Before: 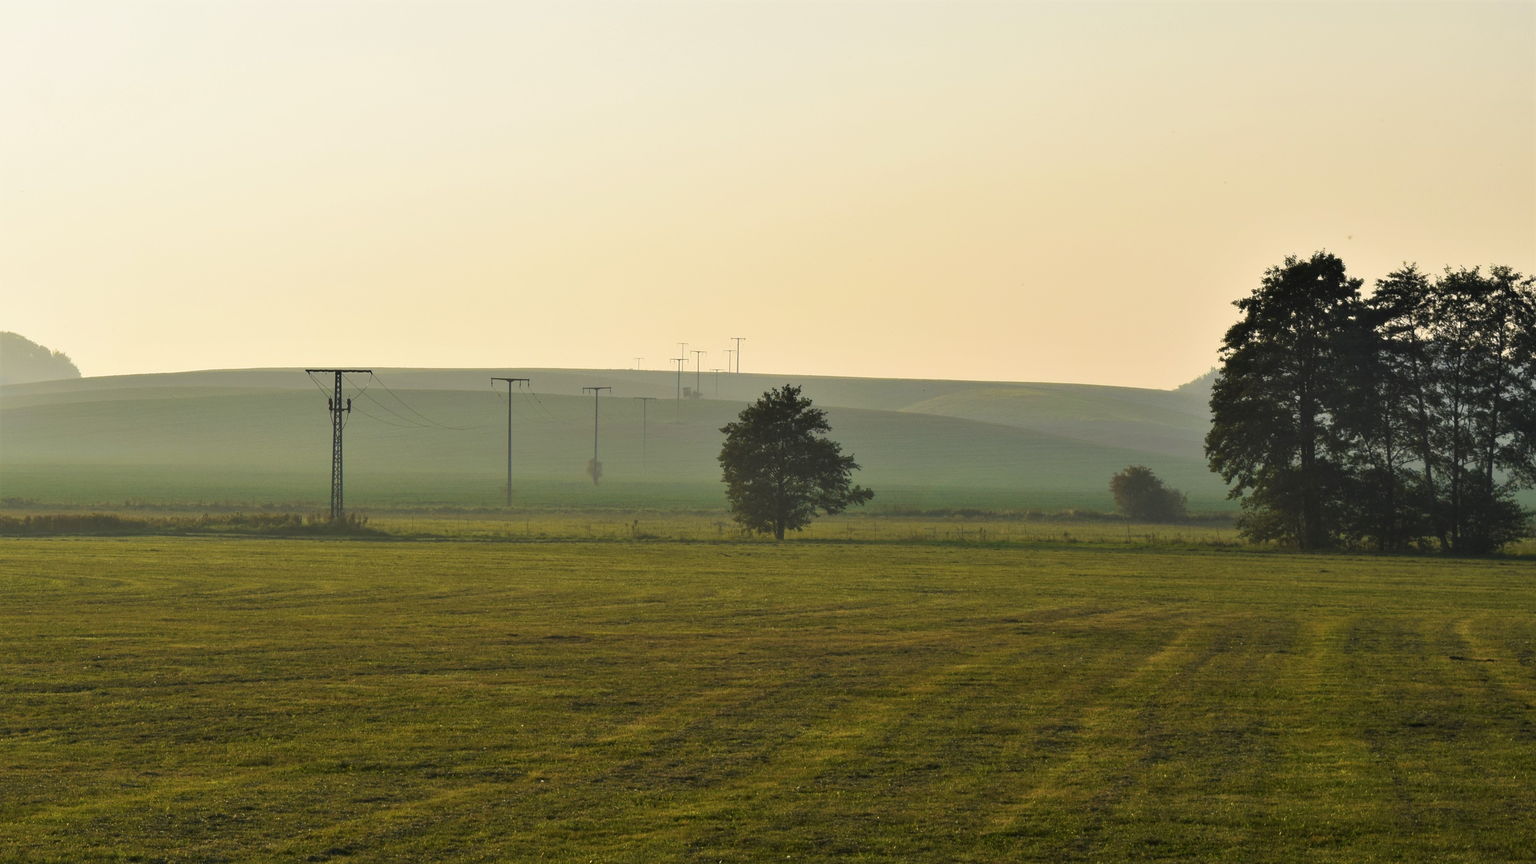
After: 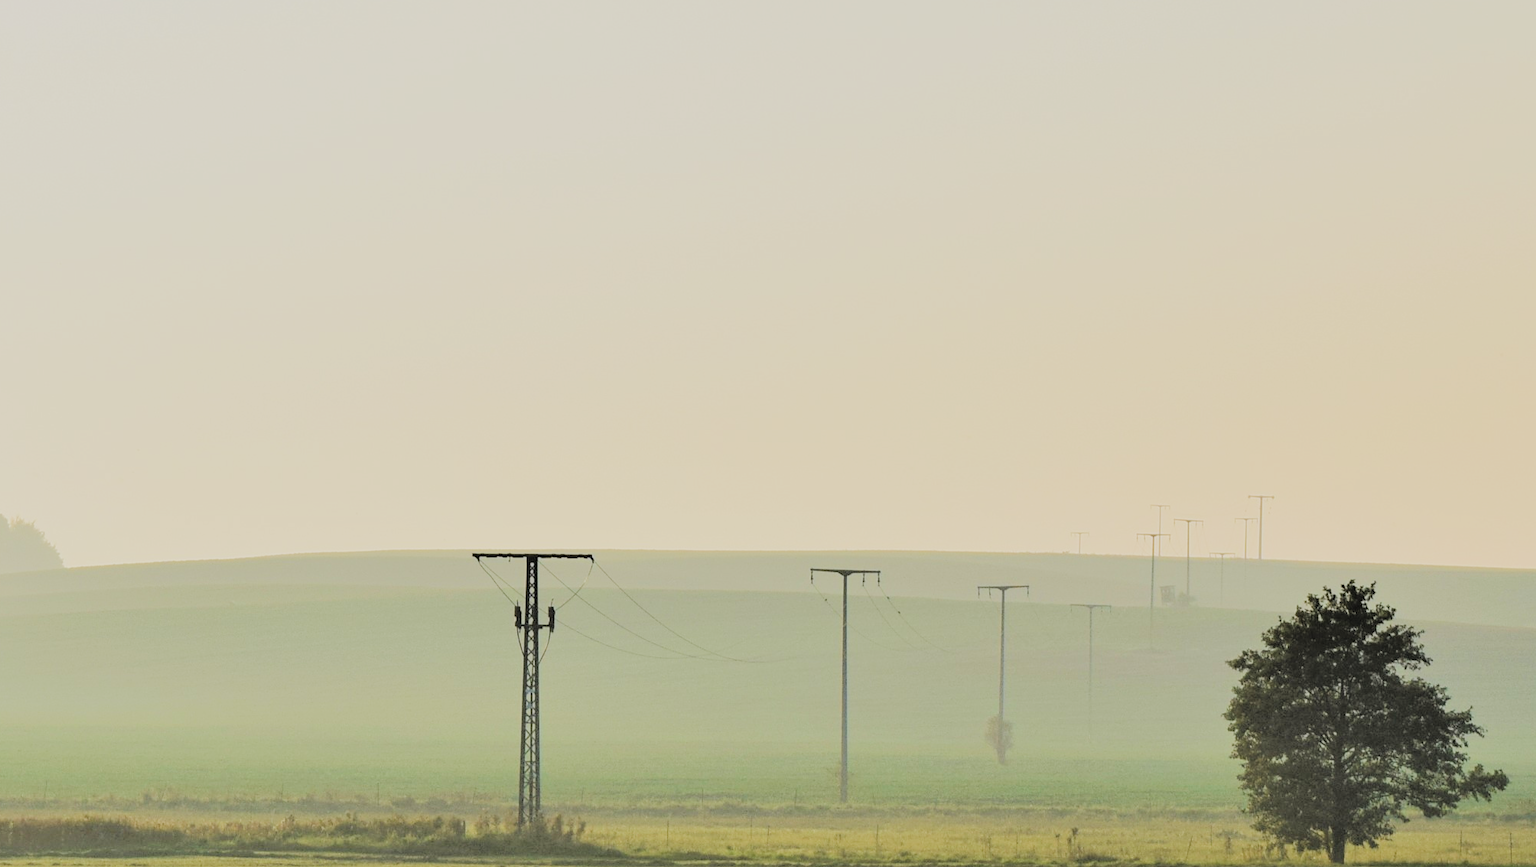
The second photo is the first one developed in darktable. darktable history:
filmic rgb: black relative exposure -6.69 EV, white relative exposure 4.56 EV, threshold 5.98 EV, hardness 3.26, add noise in highlights 0.101, color science v4 (2020), type of noise poissonian, enable highlight reconstruction true
exposure: exposure 0.021 EV, compensate exposure bias true, compensate highlight preservation false
tone equalizer: -7 EV 0.158 EV, -6 EV 0.632 EV, -5 EV 1.13 EV, -4 EV 1.34 EV, -3 EV 1.16 EV, -2 EV 0.6 EV, -1 EV 0.157 EV, edges refinement/feathering 500, mask exposure compensation -1.57 EV, preserve details no
crop and rotate: left 3.055%, top 7.704%, right 42.078%, bottom 37.225%
contrast equalizer: octaves 7, y [[0.506, 0.531, 0.562, 0.606, 0.638, 0.669], [0.5 ×6], [0.5 ×6], [0 ×6], [0 ×6]], mix 0.163
